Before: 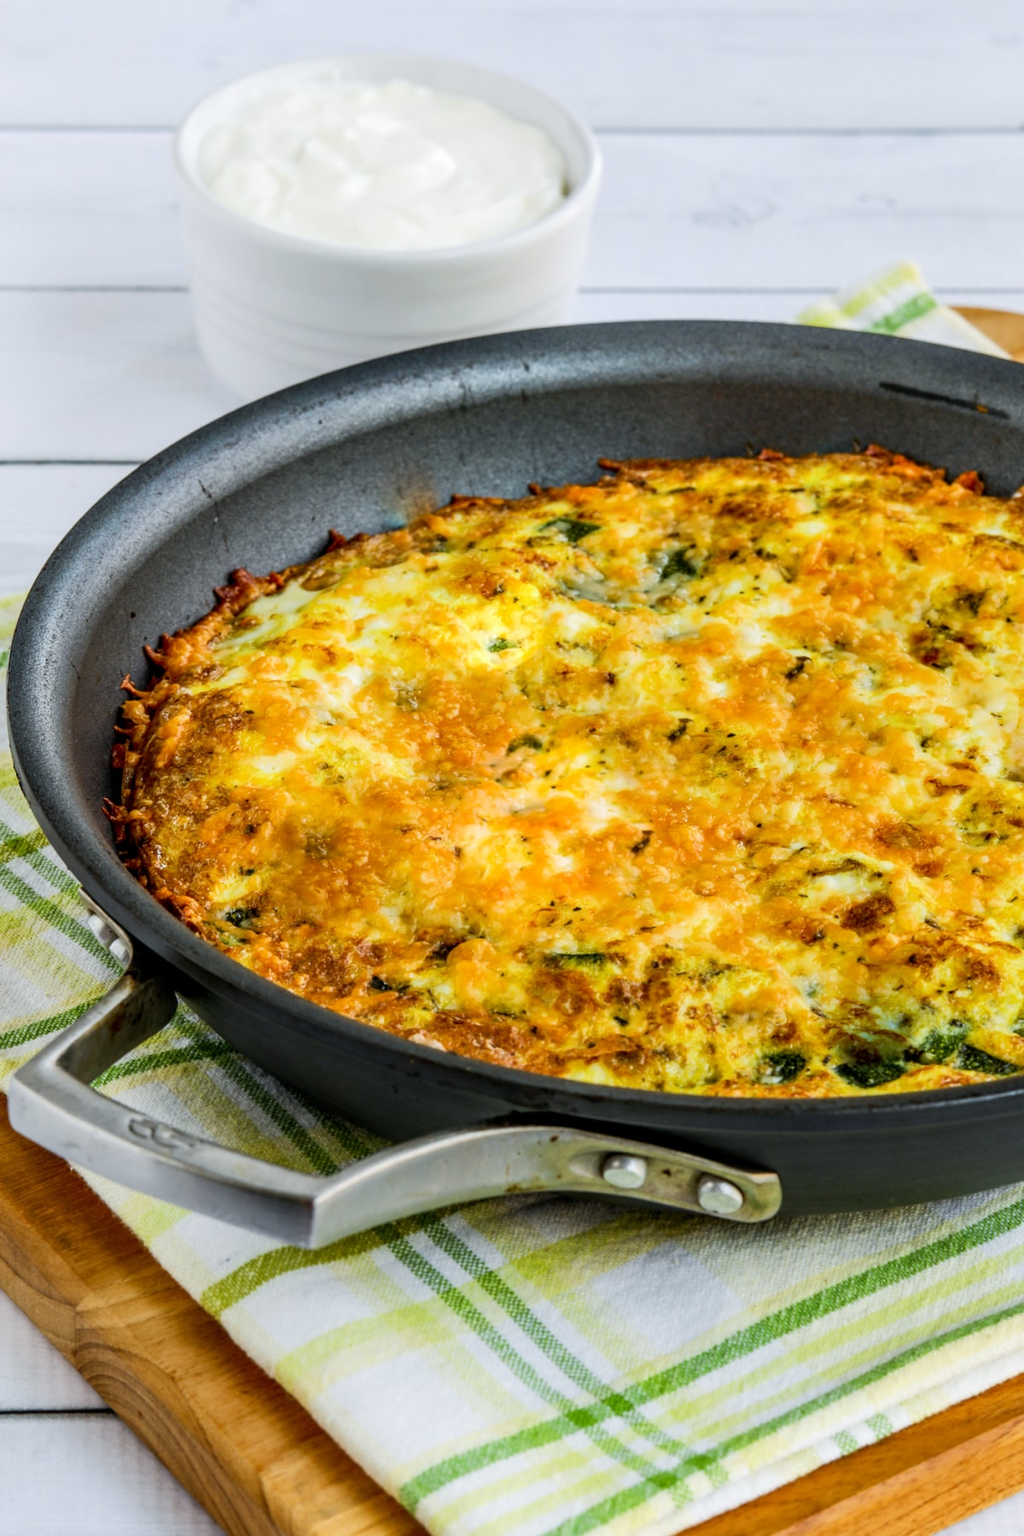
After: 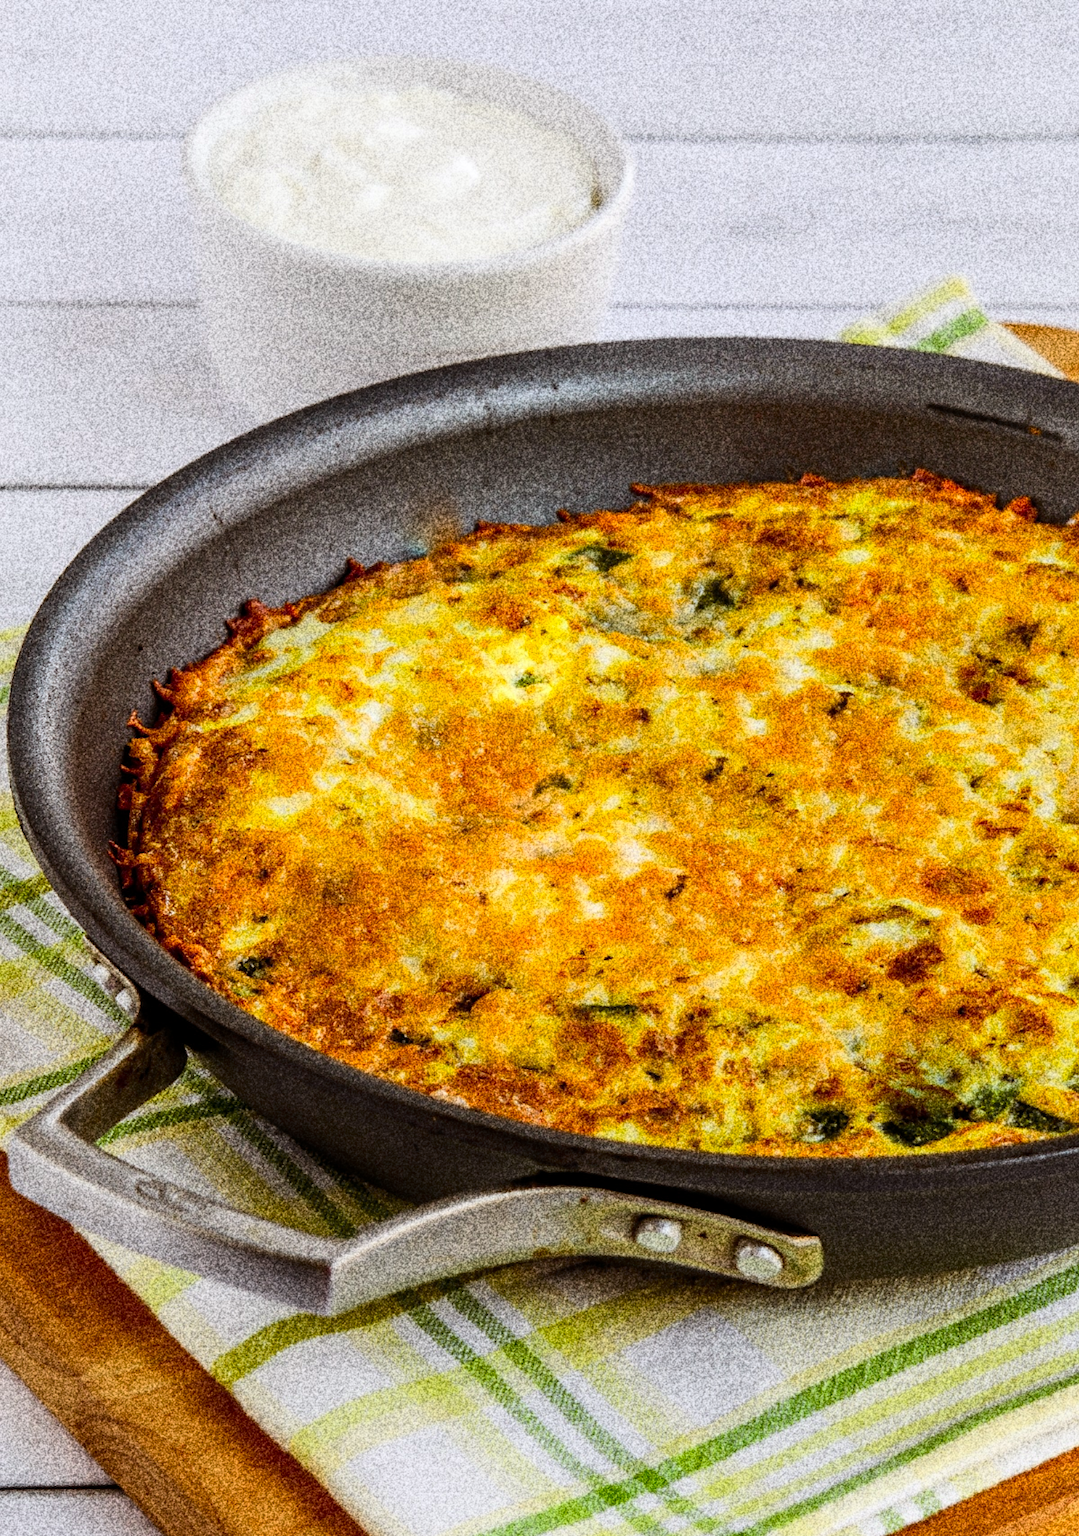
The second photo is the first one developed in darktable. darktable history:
crop and rotate: top 0%, bottom 5.097%
rgb levels: mode RGB, independent channels, levels [[0, 0.5, 1], [0, 0.521, 1], [0, 0.536, 1]]
grain: coarseness 30.02 ISO, strength 100%
